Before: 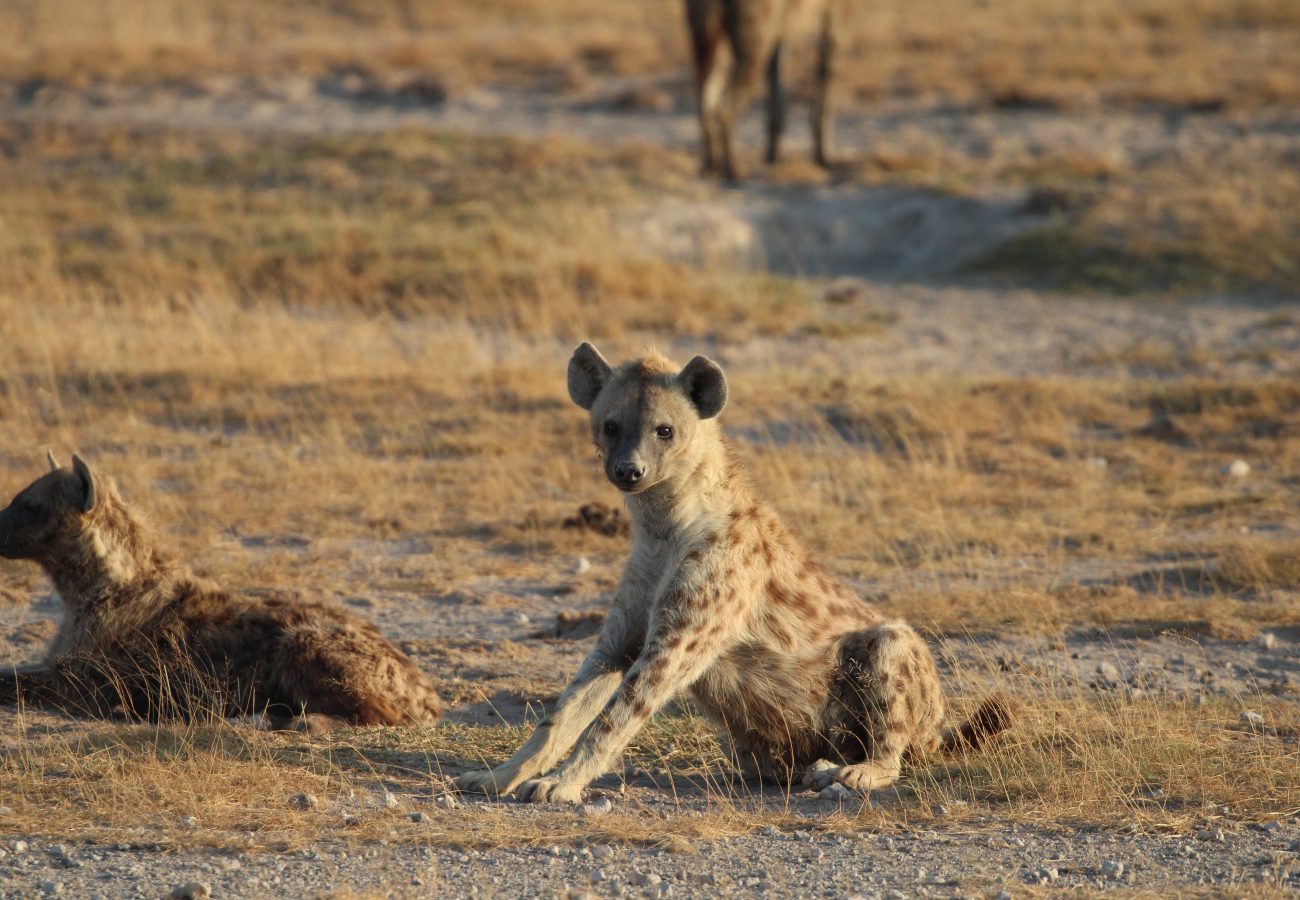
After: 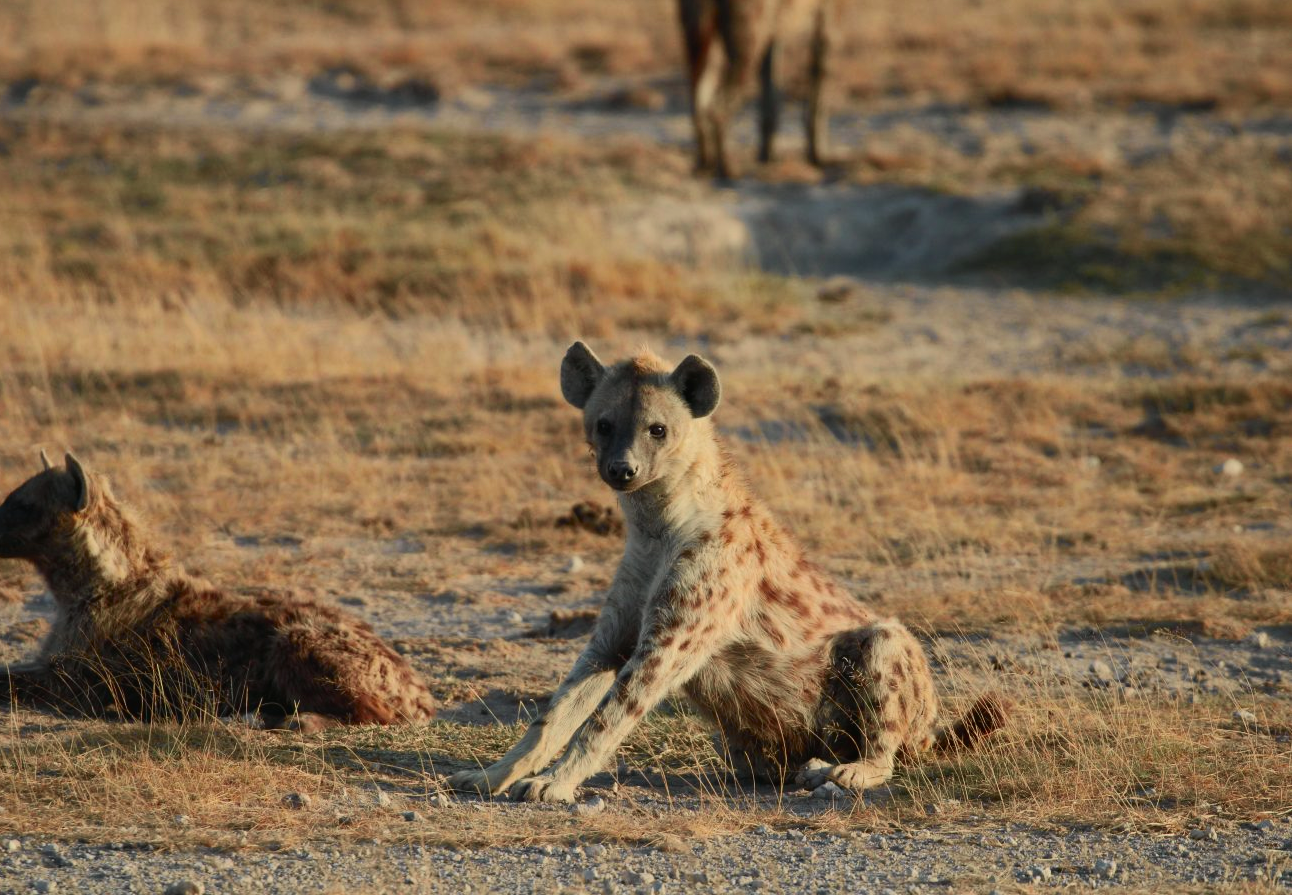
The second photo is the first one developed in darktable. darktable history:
crop and rotate: left 0.614%, top 0.179%, bottom 0.309%
exposure: exposure -0.36 EV, compensate highlight preservation false
tone curve: curves: ch0 [(0, 0.01) (0.037, 0.032) (0.131, 0.108) (0.275, 0.256) (0.483, 0.512) (0.61, 0.665) (0.696, 0.742) (0.792, 0.819) (0.911, 0.925) (0.997, 0.995)]; ch1 [(0, 0) (0.308, 0.29) (0.425, 0.411) (0.492, 0.488) (0.505, 0.503) (0.527, 0.531) (0.568, 0.594) (0.683, 0.702) (0.746, 0.77) (1, 1)]; ch2 [(0, 0) (0.246, 0.233) (0.36, 0.352) (0.415, 0.415) (0.485, 0.487) (0.502, 0.504) (0.525, 0.523) (0.539, 0.553) (0.587, 0.594) (0.636, 0.652) (0.711, 0.729) (0.845, 0.855) (0.998, 0.977)], color space Lab, independent channels, preserve colors none
